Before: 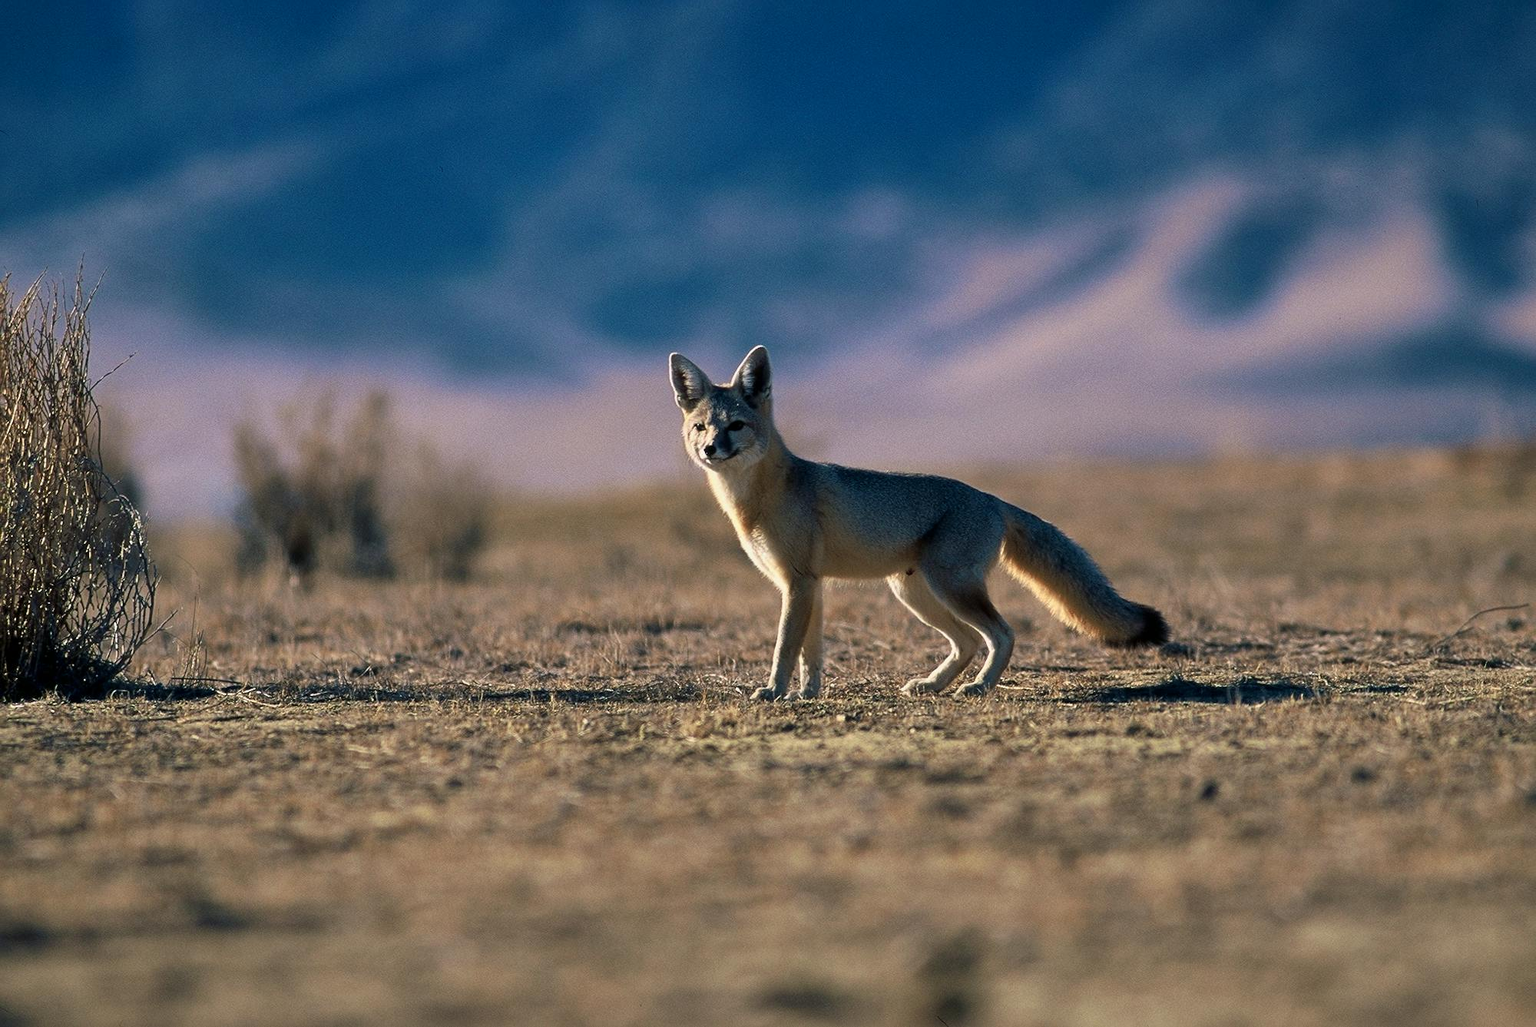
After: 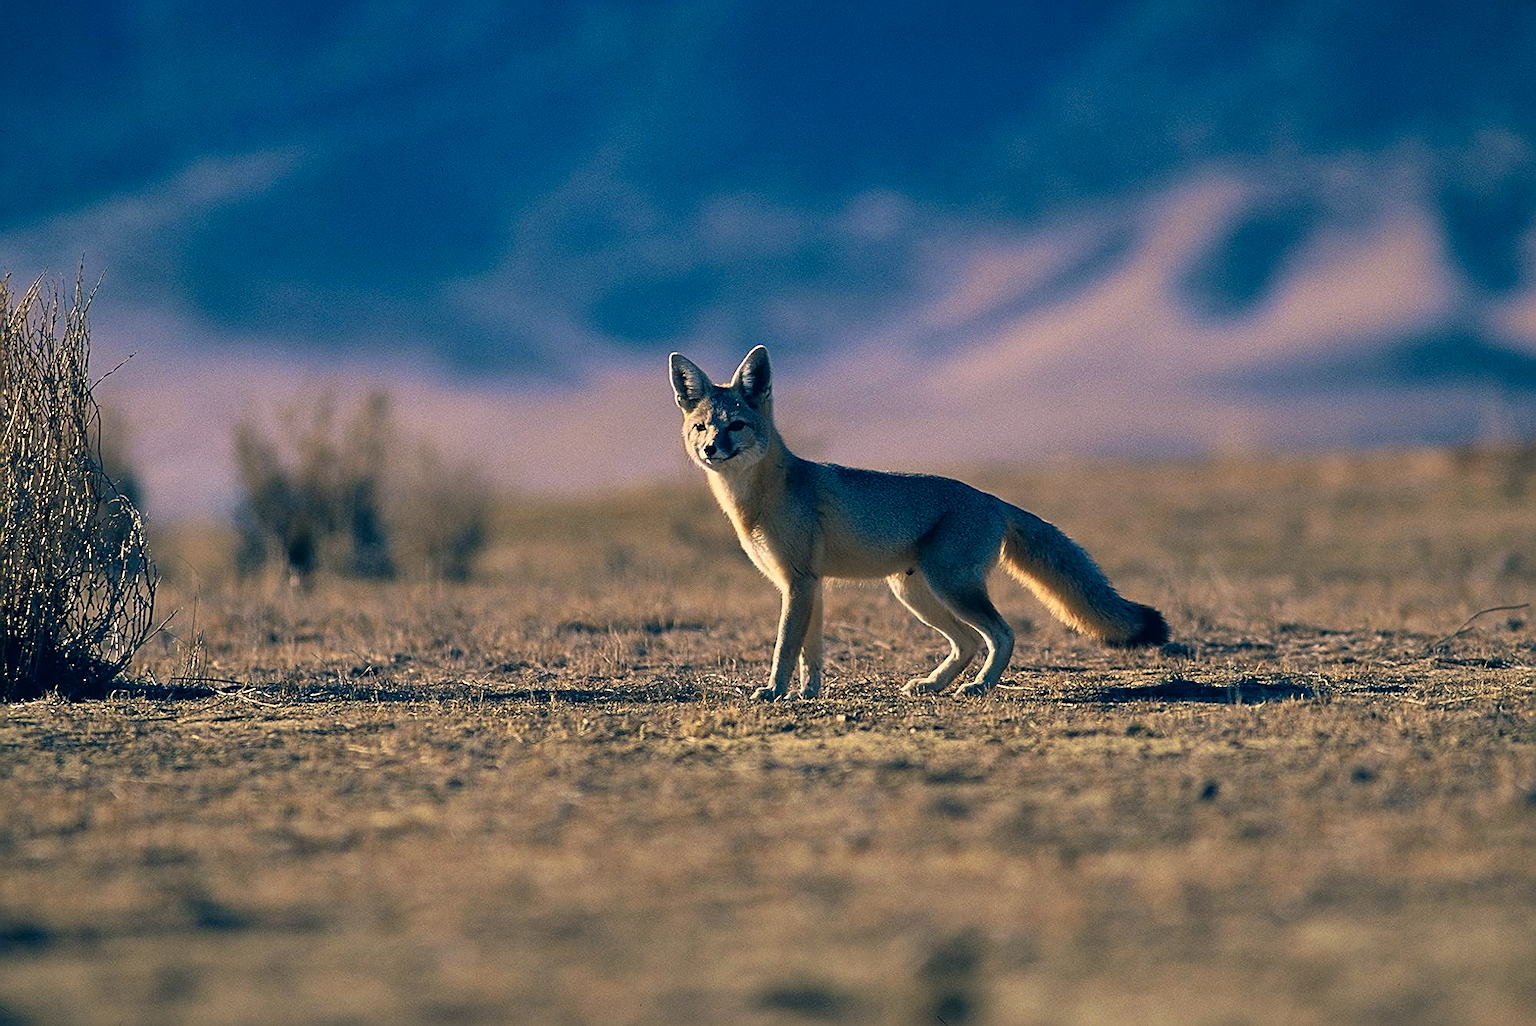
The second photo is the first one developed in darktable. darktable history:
sharpen: on, module defaults
color correction: highlights a* 10.32, highlights b* 14.66, shadows a* -9.59, shadows b* -15.02
